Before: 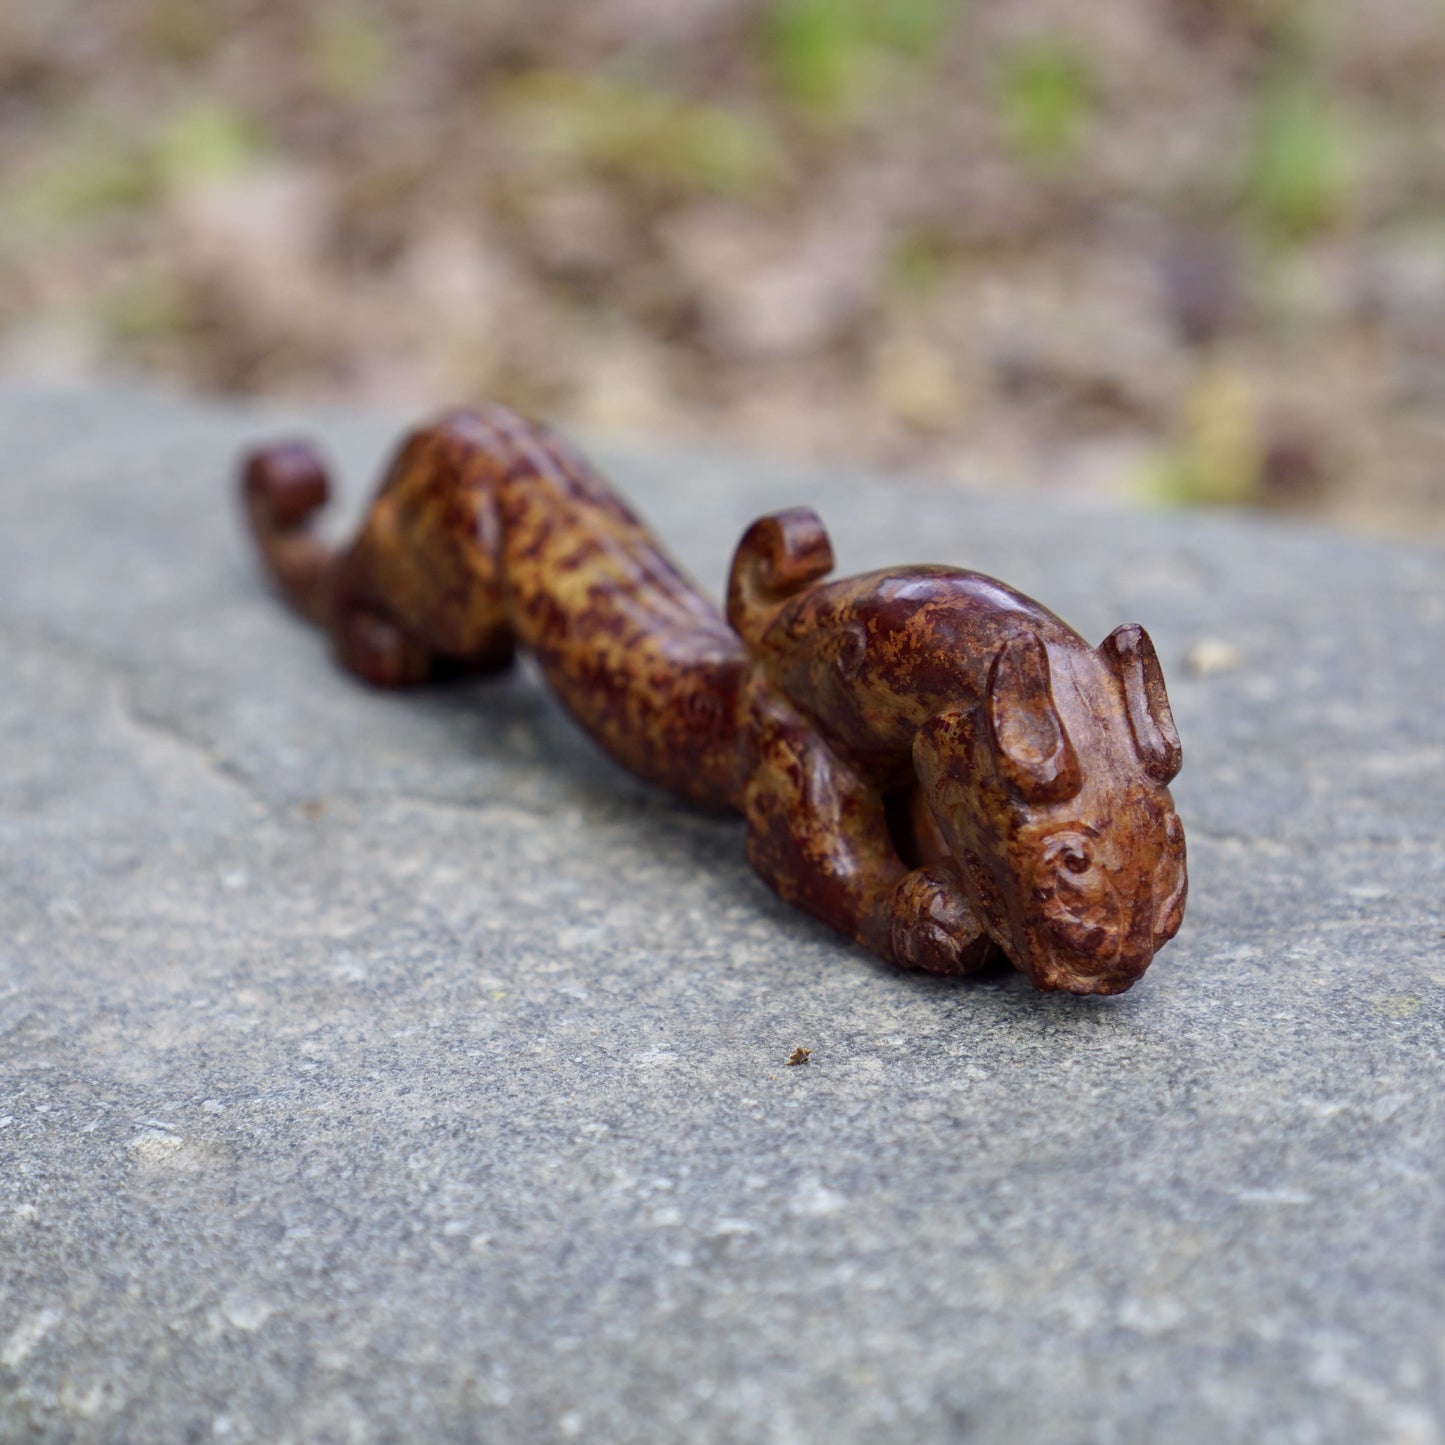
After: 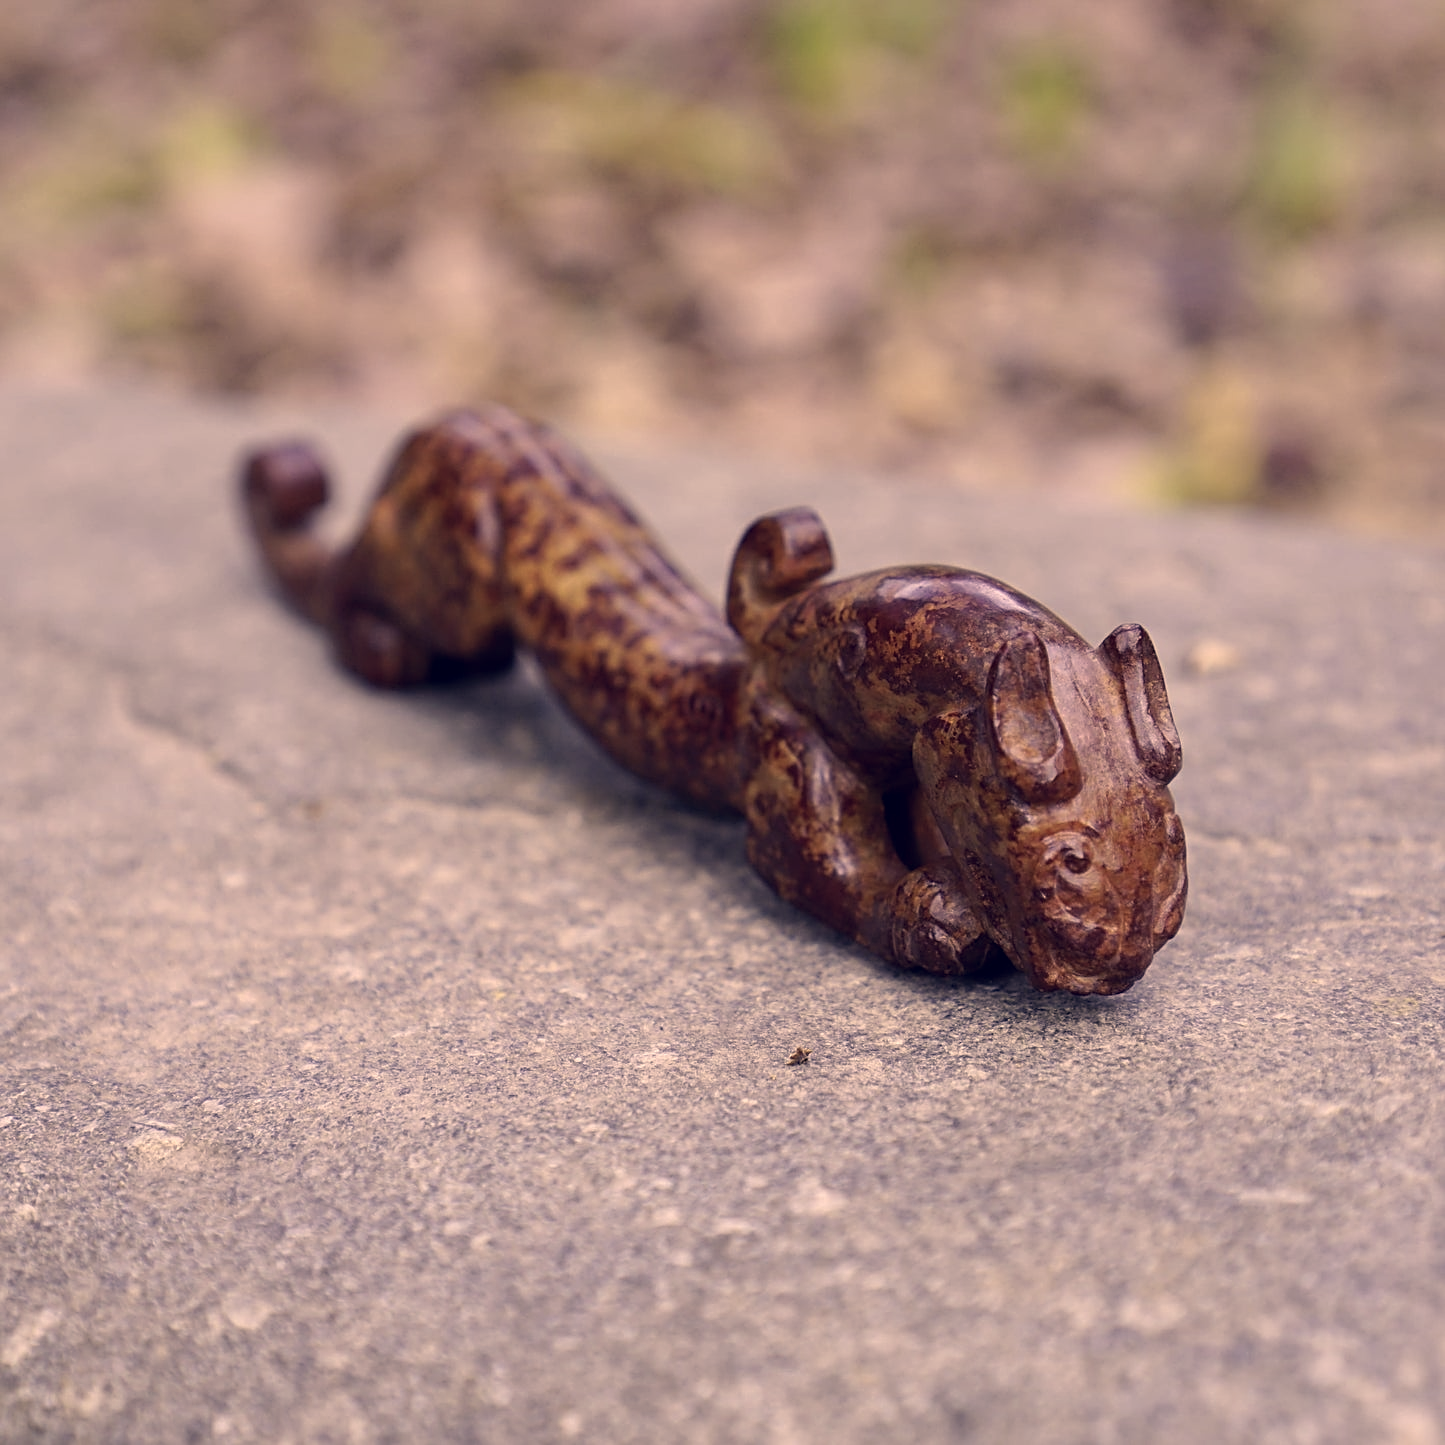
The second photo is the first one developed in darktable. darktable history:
sharpen: on, module defaults
color correction: highlights a* 19.76, highlights b* 27.12, shadows a* 3.41, shadows b* -17.96, saturation 0.734
